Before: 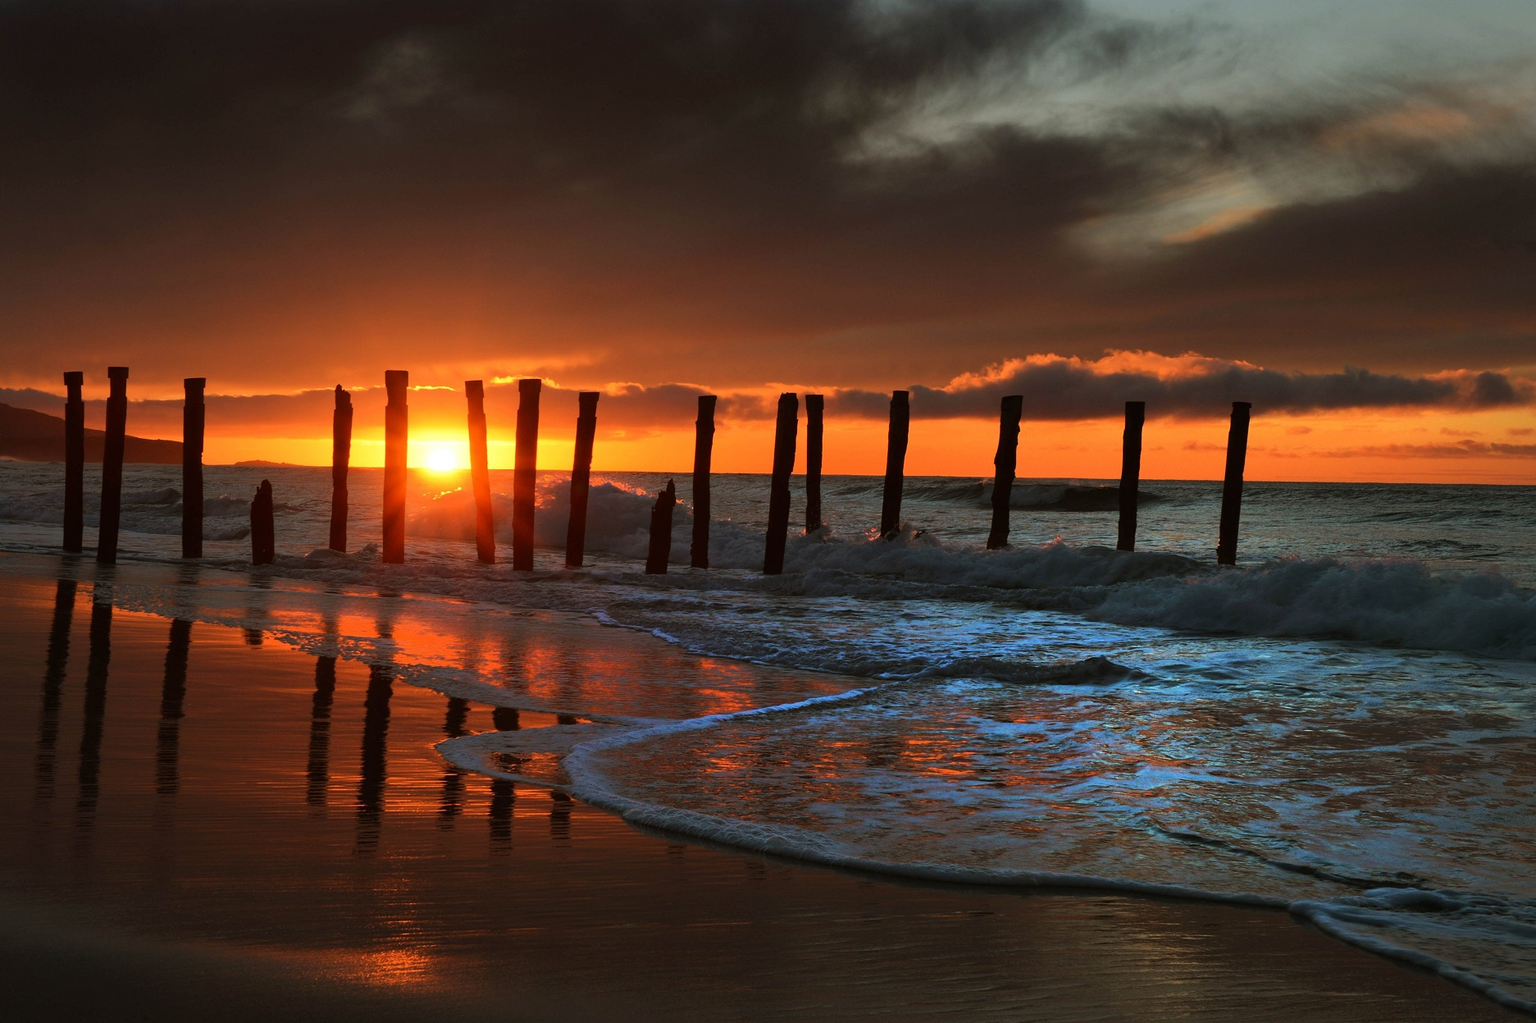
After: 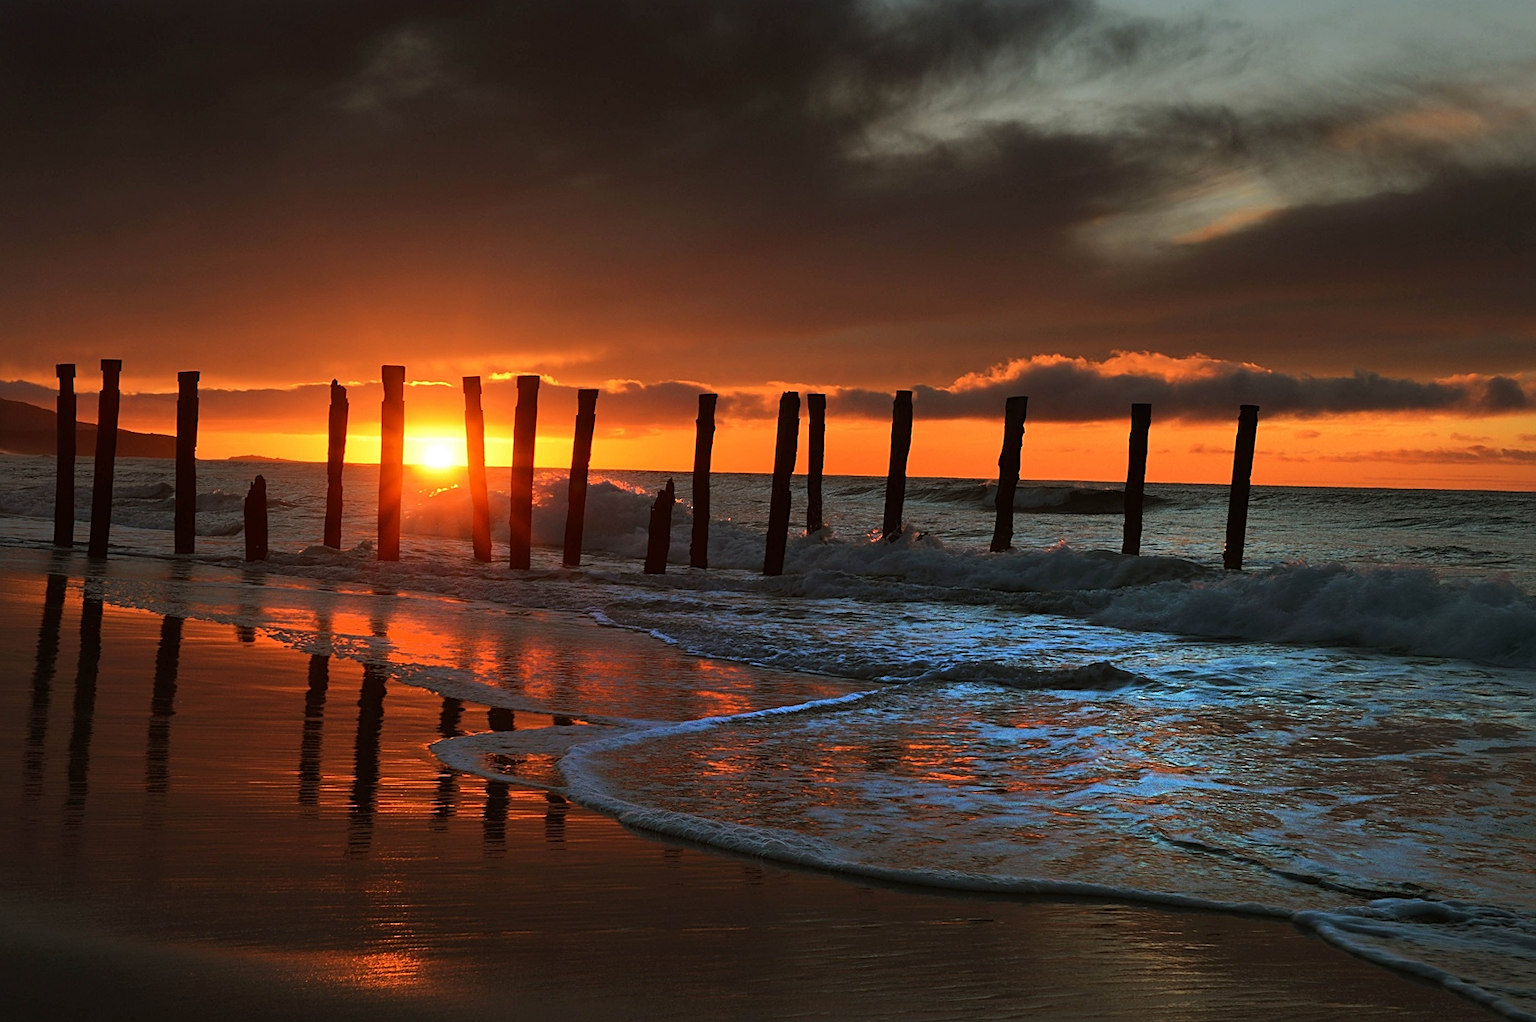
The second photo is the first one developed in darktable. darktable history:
sharpen: on, module defaults
crop and rotate: angle -0.5°
